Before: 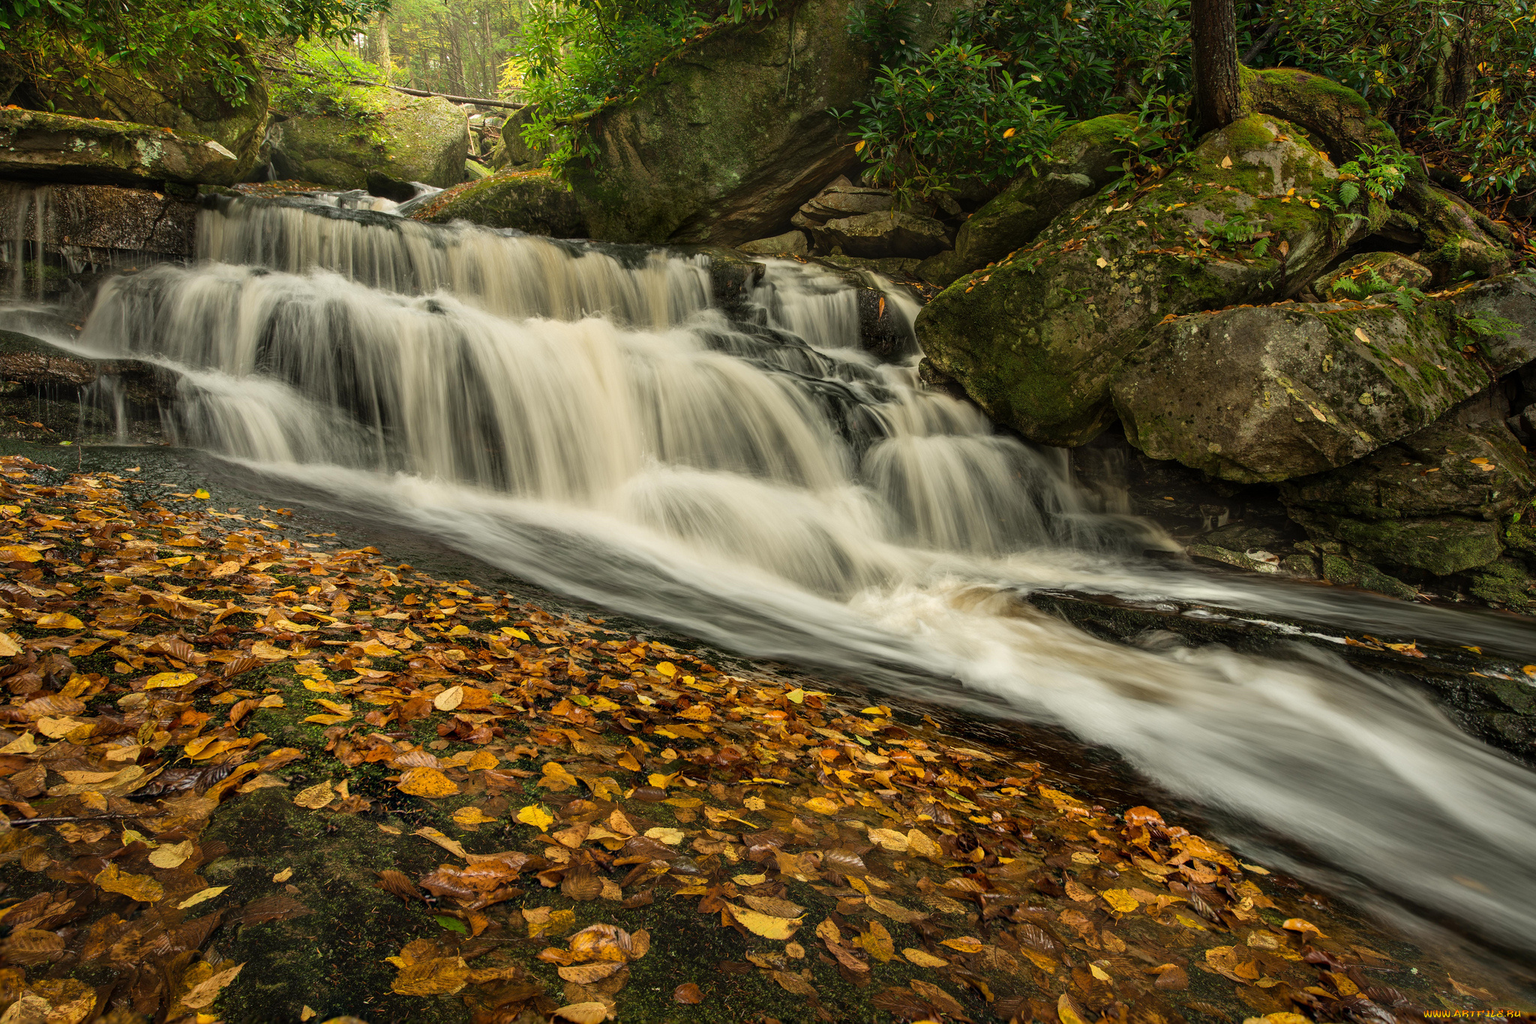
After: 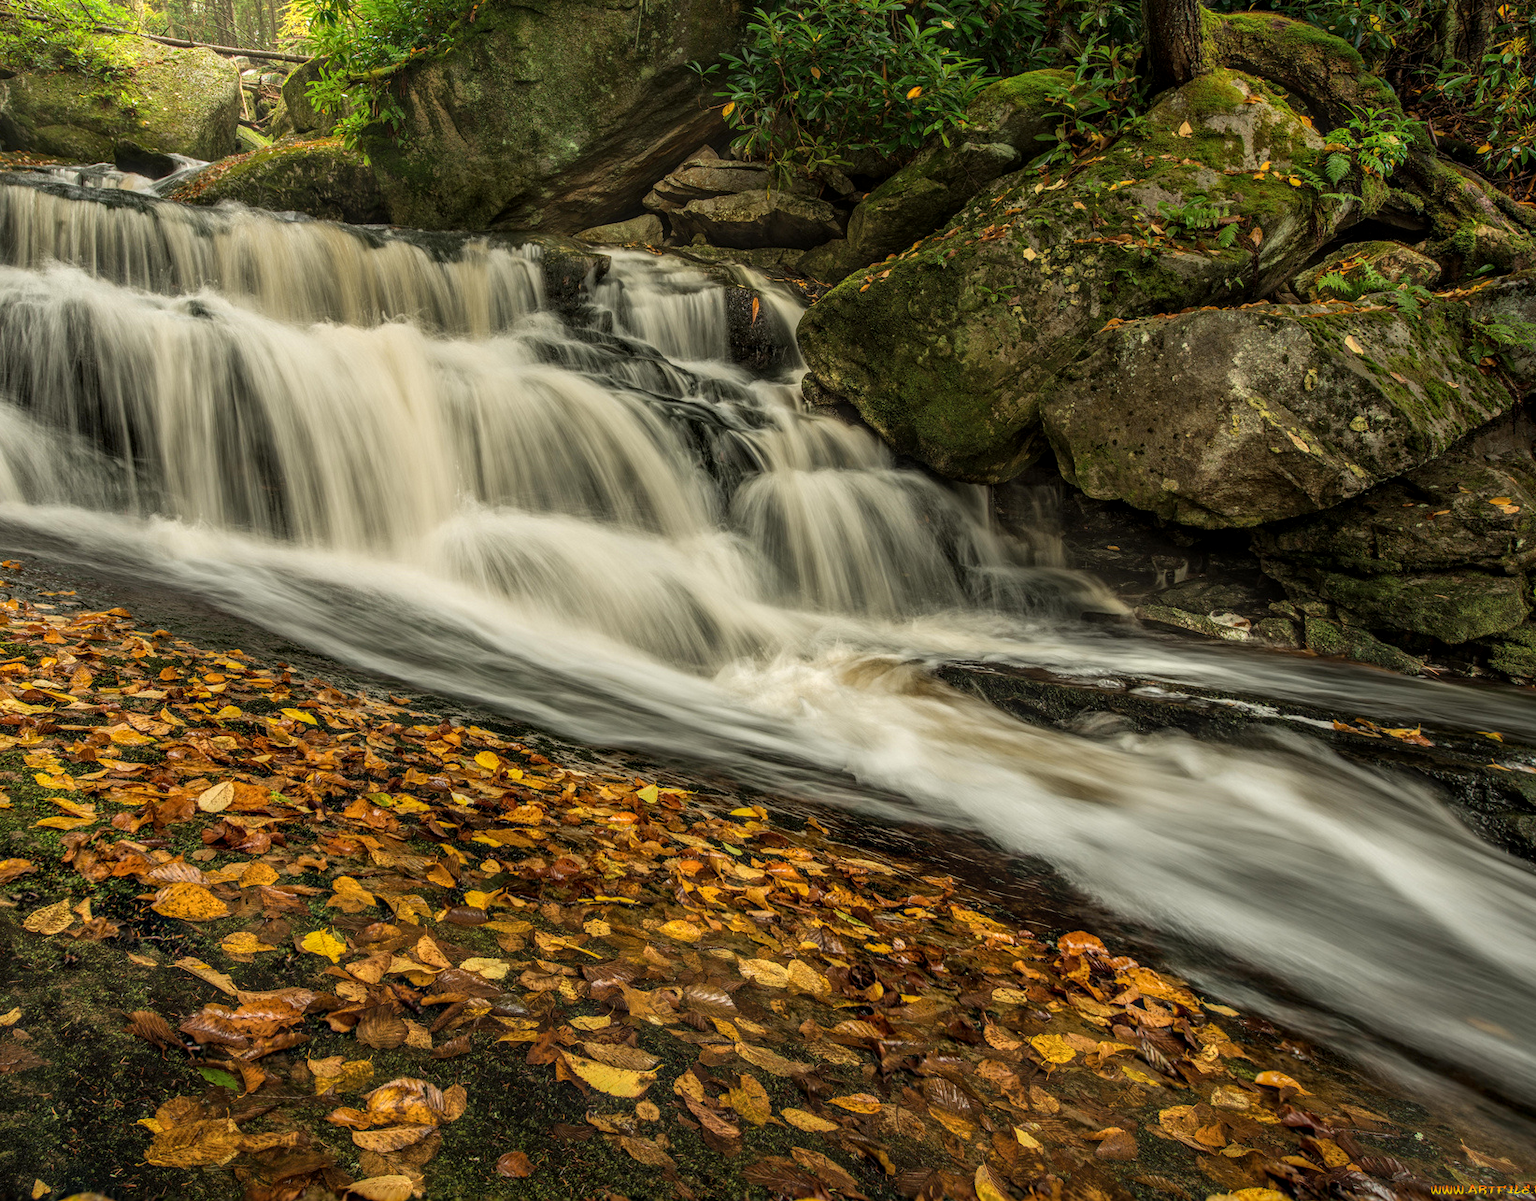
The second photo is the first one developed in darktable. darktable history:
crop and rotate: left 17.959%, top 5.771%, right 1.742%
local contrast: highlights 0%, shadows 0%, detail 133%
